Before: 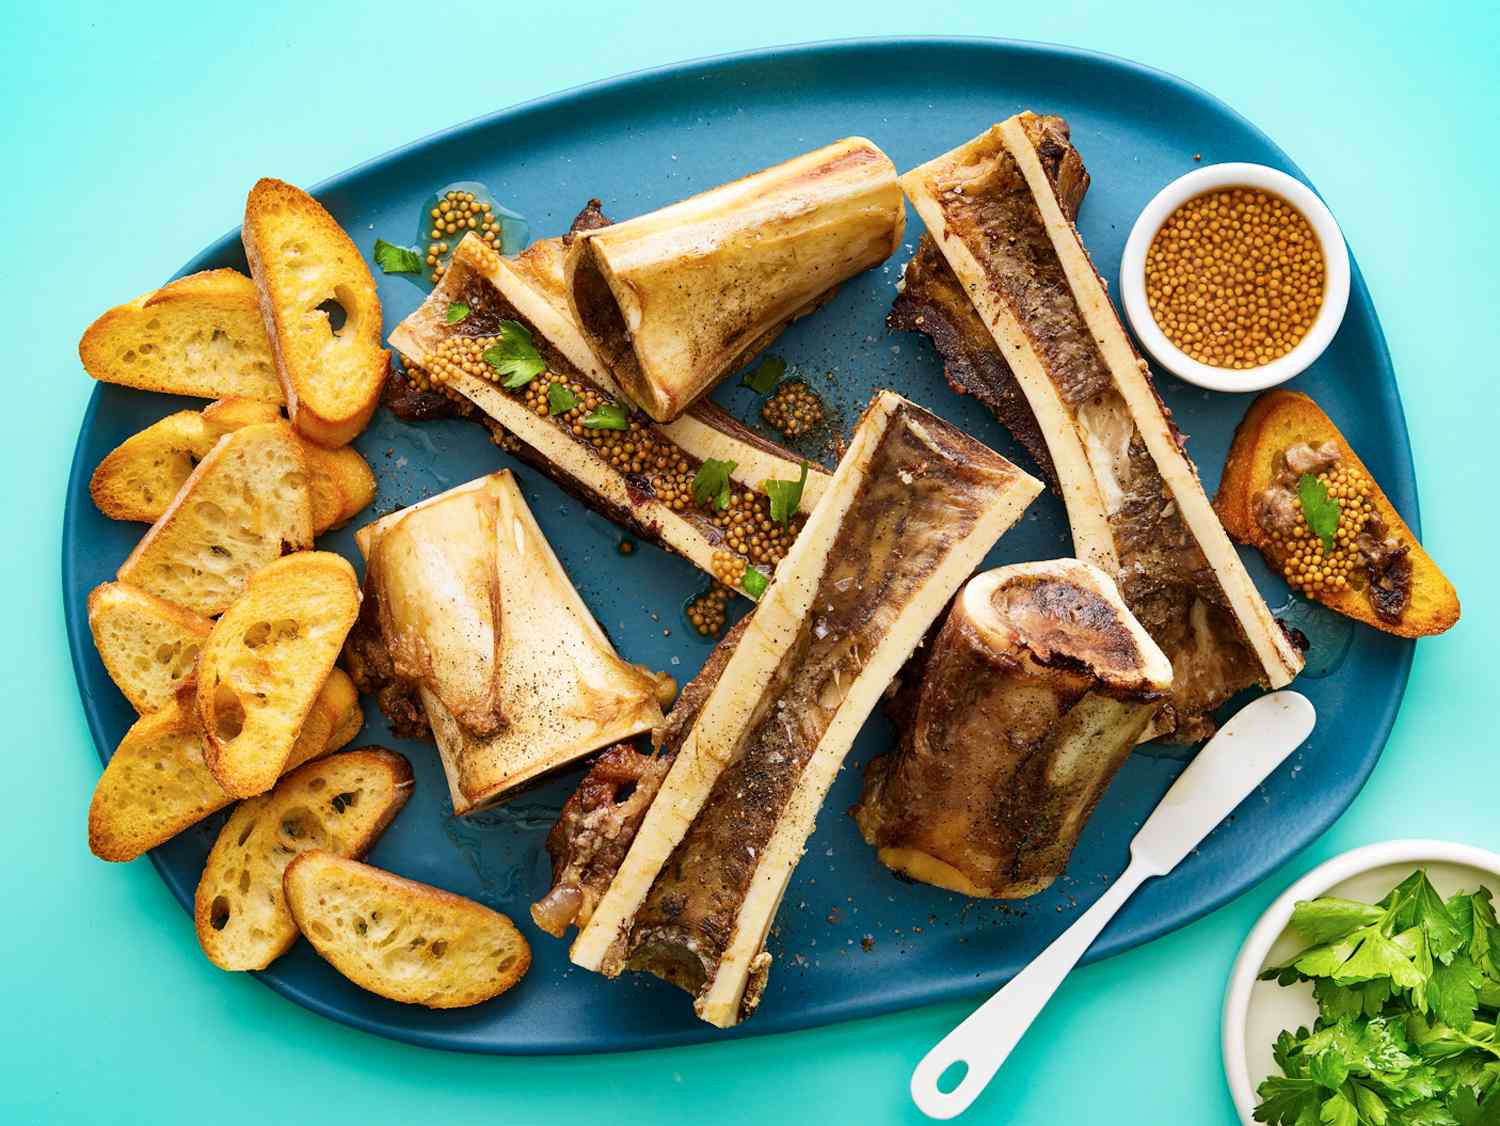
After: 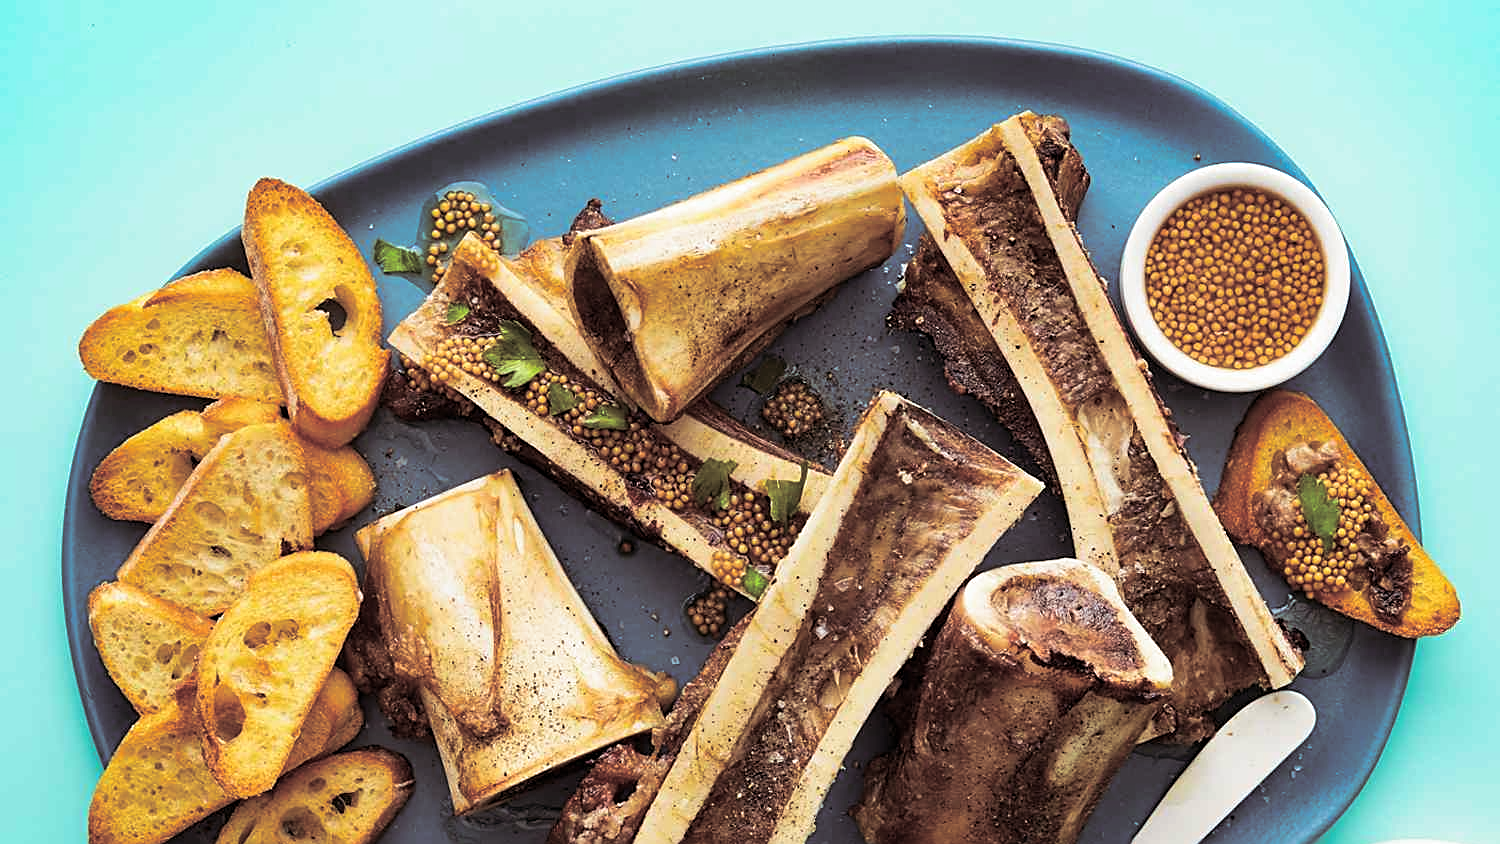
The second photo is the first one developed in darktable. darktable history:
split-toning: shadows › saturation 0.24, highlights › hue 54°, highlights › saturation 0.24
sharpen: on, module defaults
crop: bottom 24.988%
